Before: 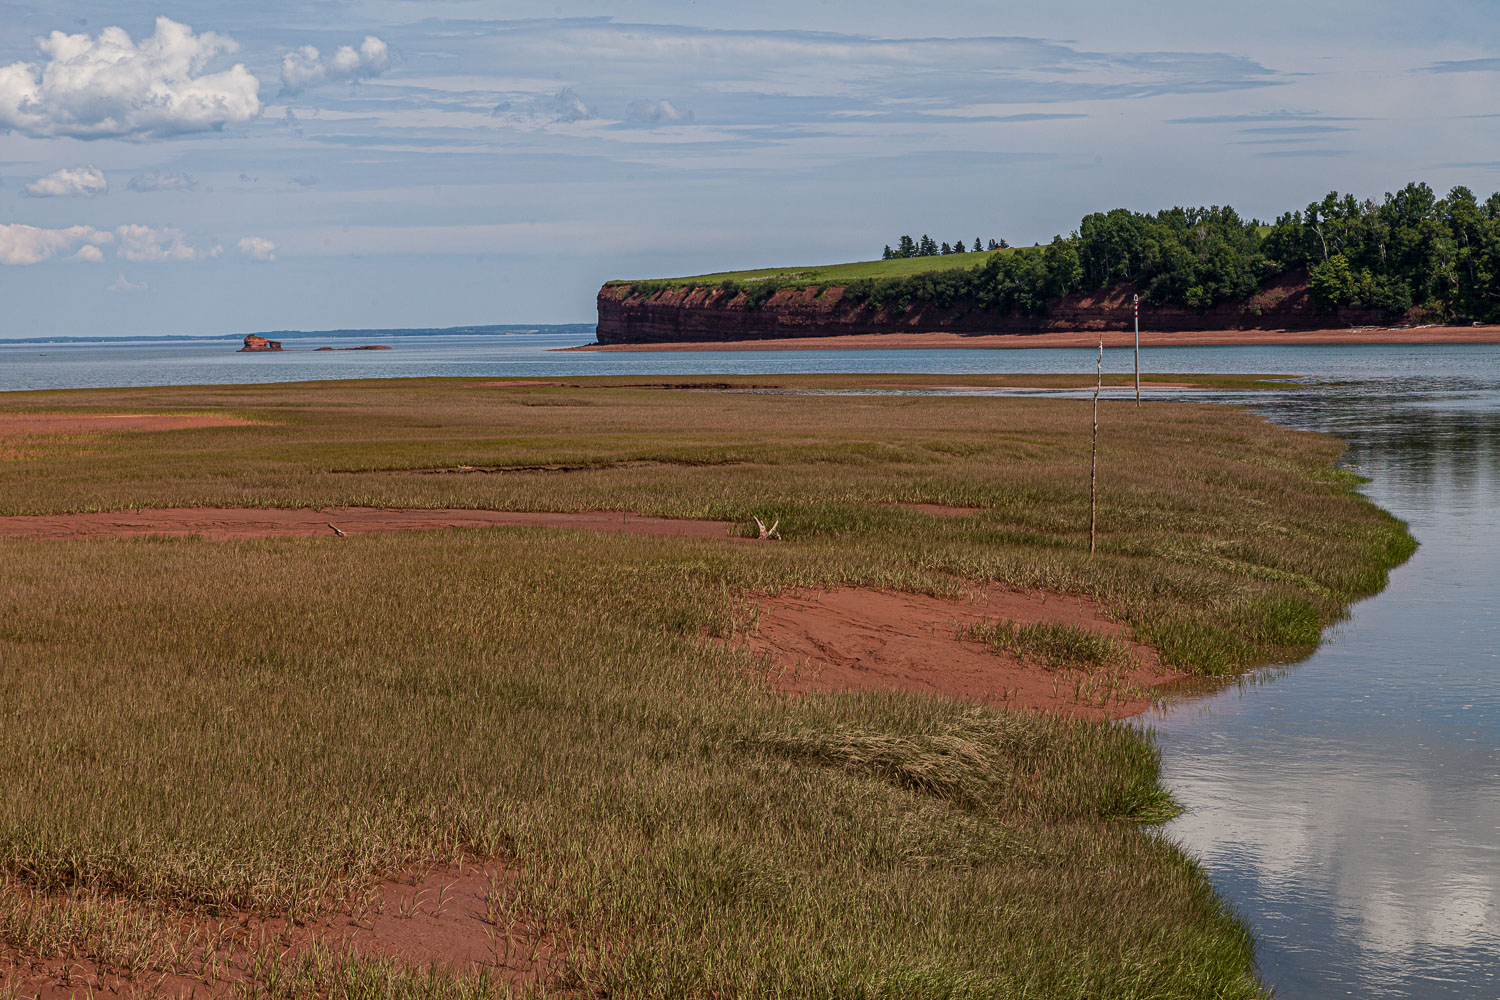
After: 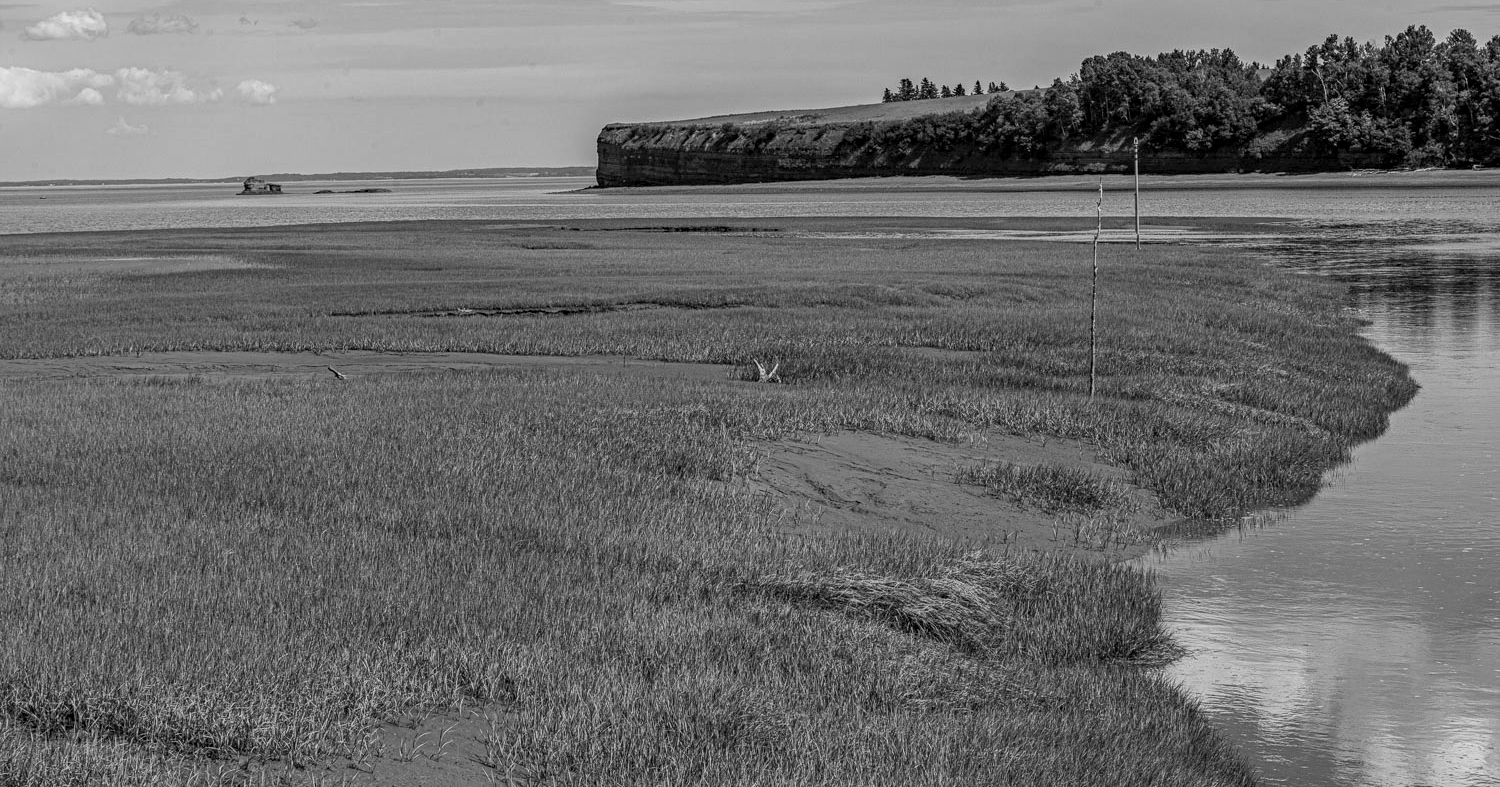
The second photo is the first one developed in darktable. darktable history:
haze removal: adaptive false
levels: levels [0, 0.435, 0.917]
local contrast: highlights 25%, detail 130%
monochrome: a -92.57, b 58.91
bloom: size 5%, threshold 95%, strength 15%
crop and rotate: top 15.774%, bottom 5.506%
